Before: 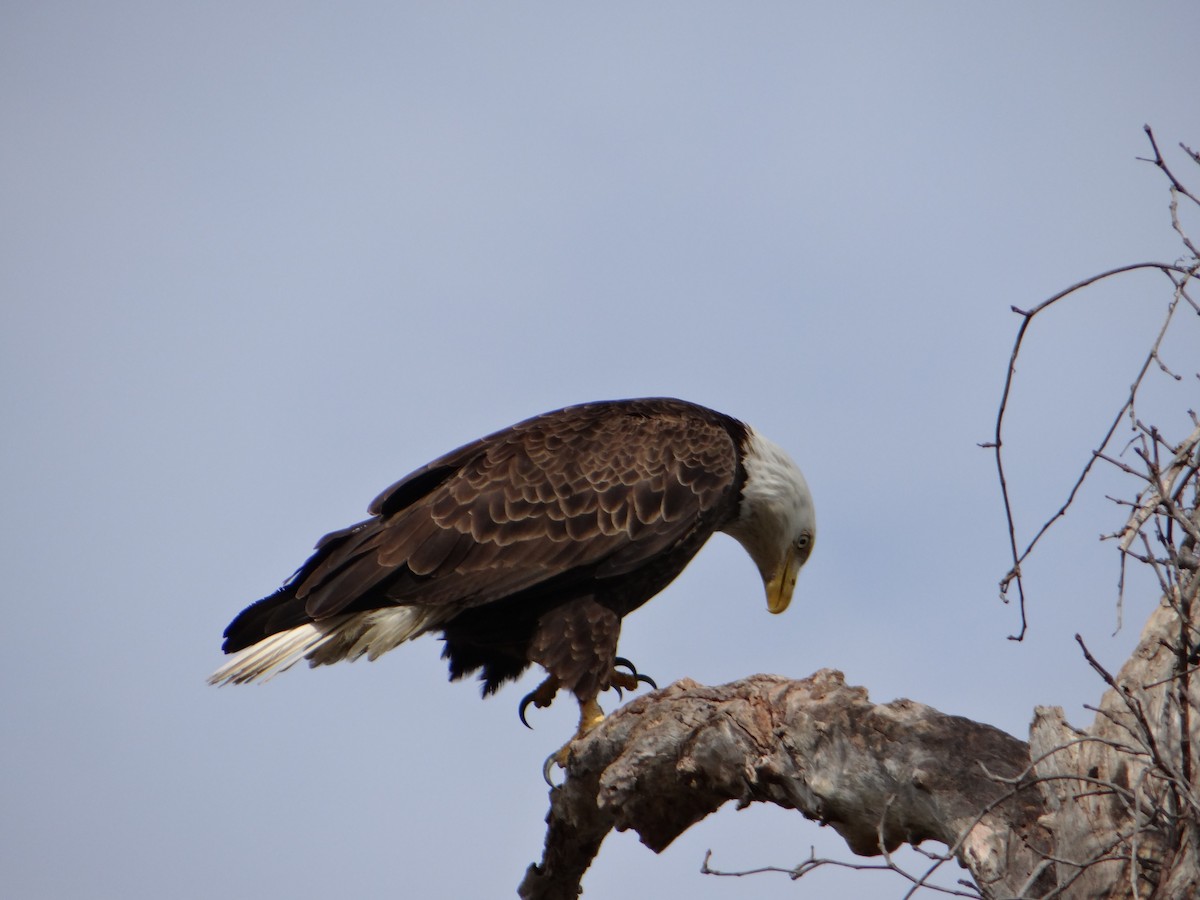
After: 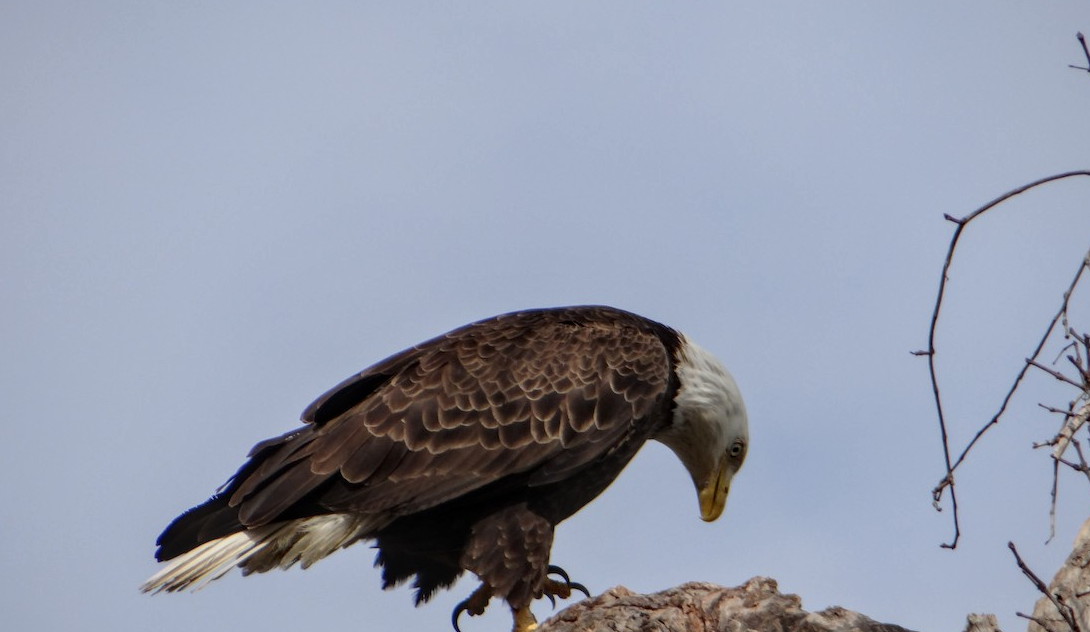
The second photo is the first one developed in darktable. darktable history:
crop: left 5.596%, top 10.314%, right 3.534%, bottom 19.395%
local contrast: on, module defaults
